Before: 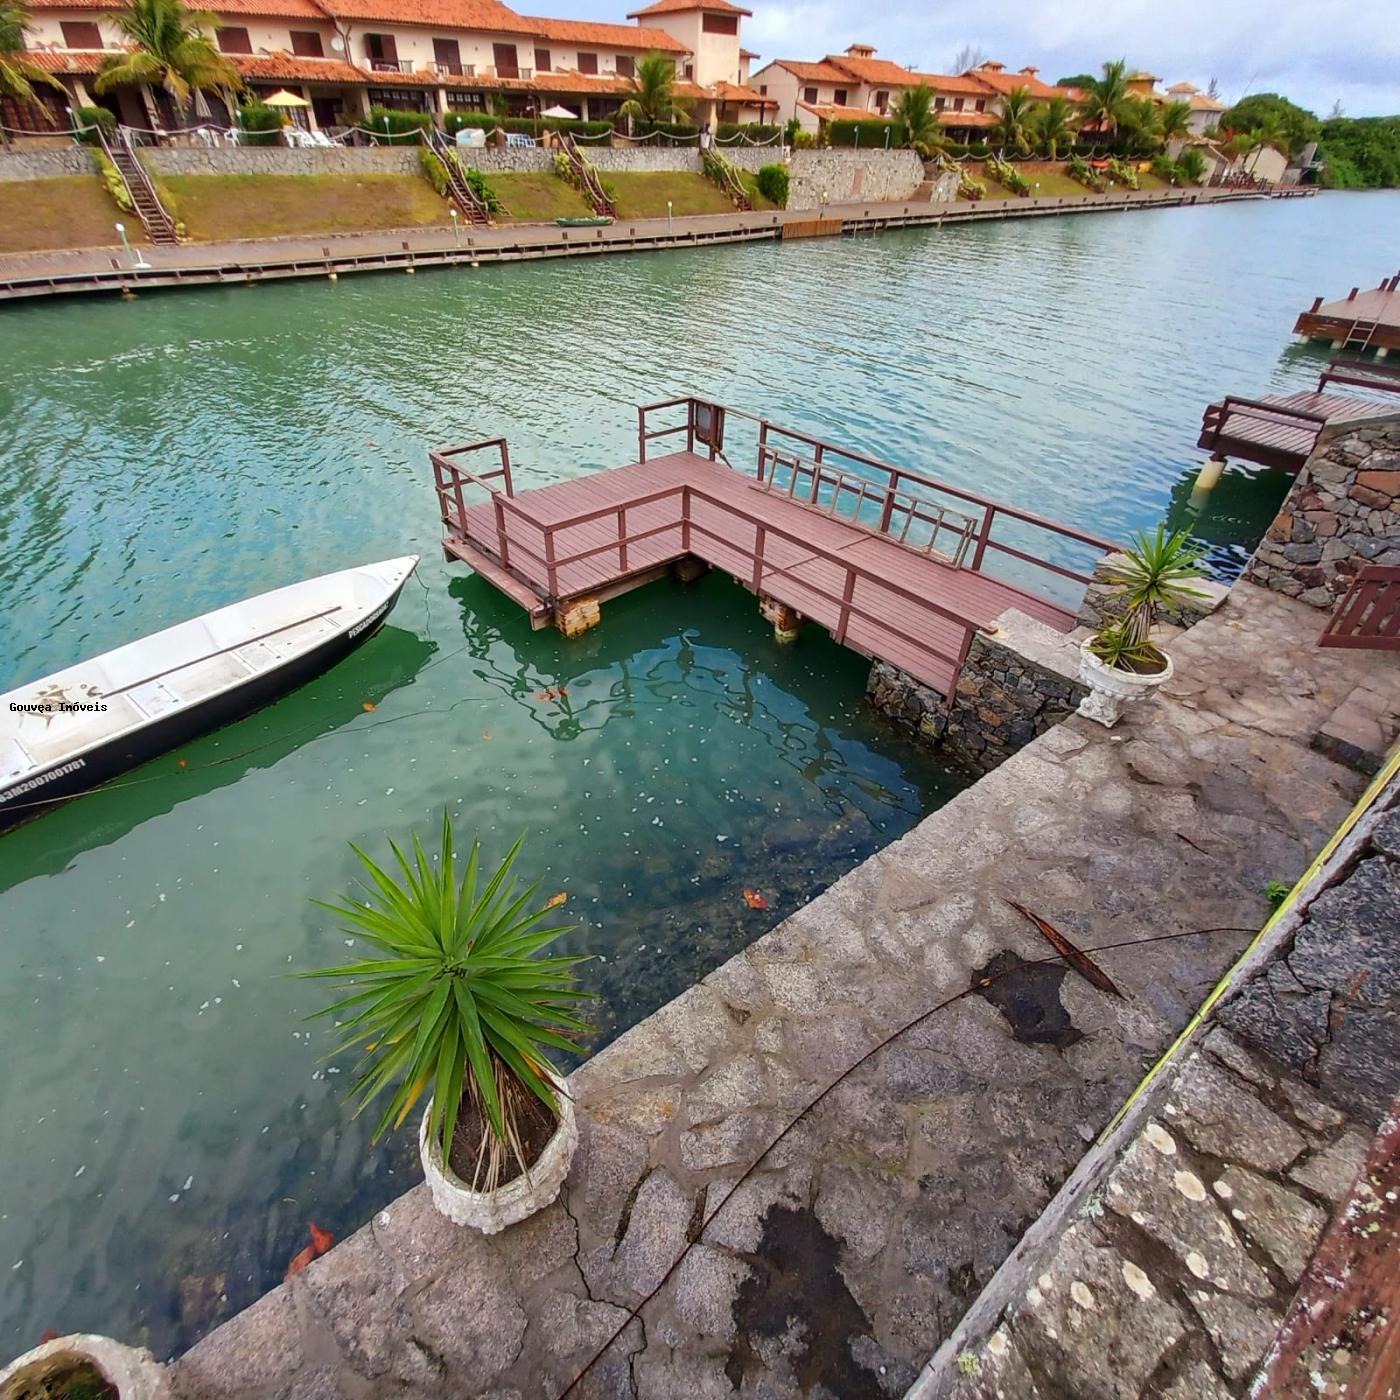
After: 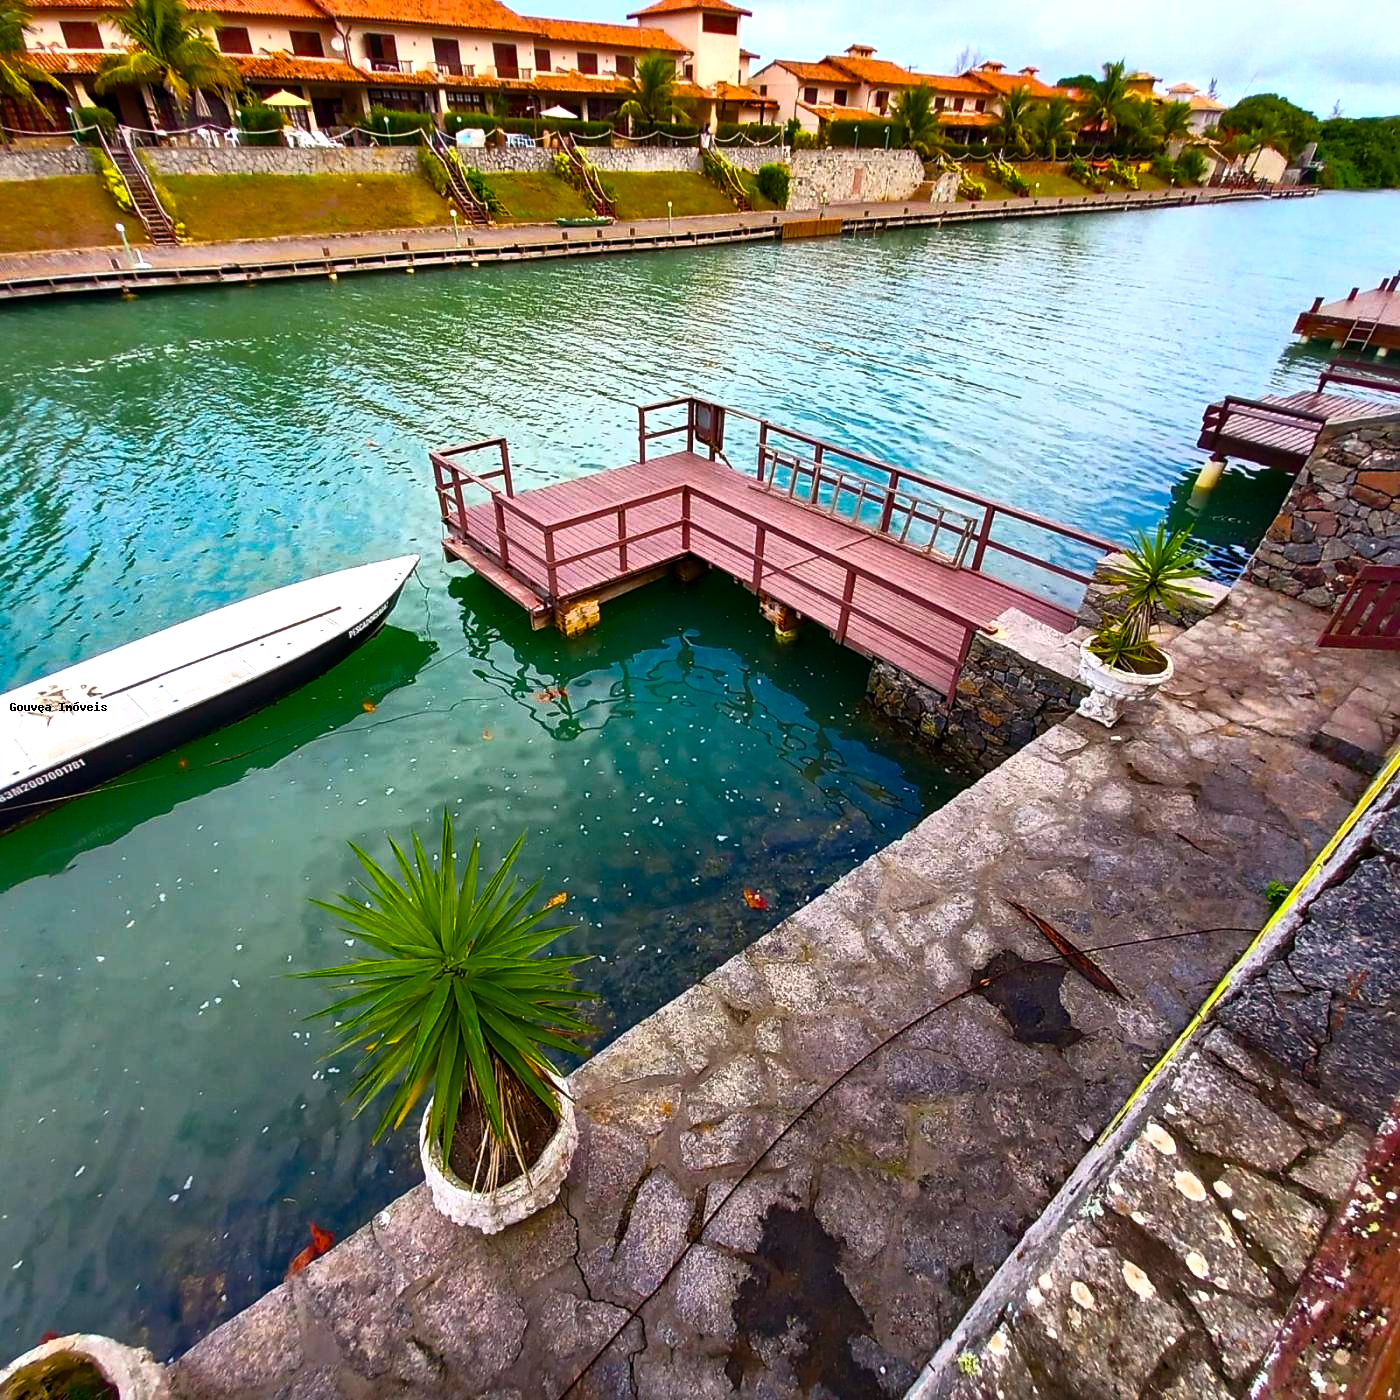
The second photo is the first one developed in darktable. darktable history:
color balance rgb: linear chroma grading › global chroma 9%, perceptual saturation grading › global saturation 36%, perceptual saturation grading › shadows 35%, perceptual brilliance grading › global brilliance 15%, perceptual brilliance grading › shadows -35%, global vibrance 15%
sharpen: amount 0.2
exposure: exposure -0.116 EV, compensate exposure bias true, compensate highlight preservation false
white balance: red 1.004, blue 1.024
base curve: curves: ch0 [(0, 0) (0.257, 0.25) (0.482, 0.586) (0.757, 0.871) (1, 1)]
